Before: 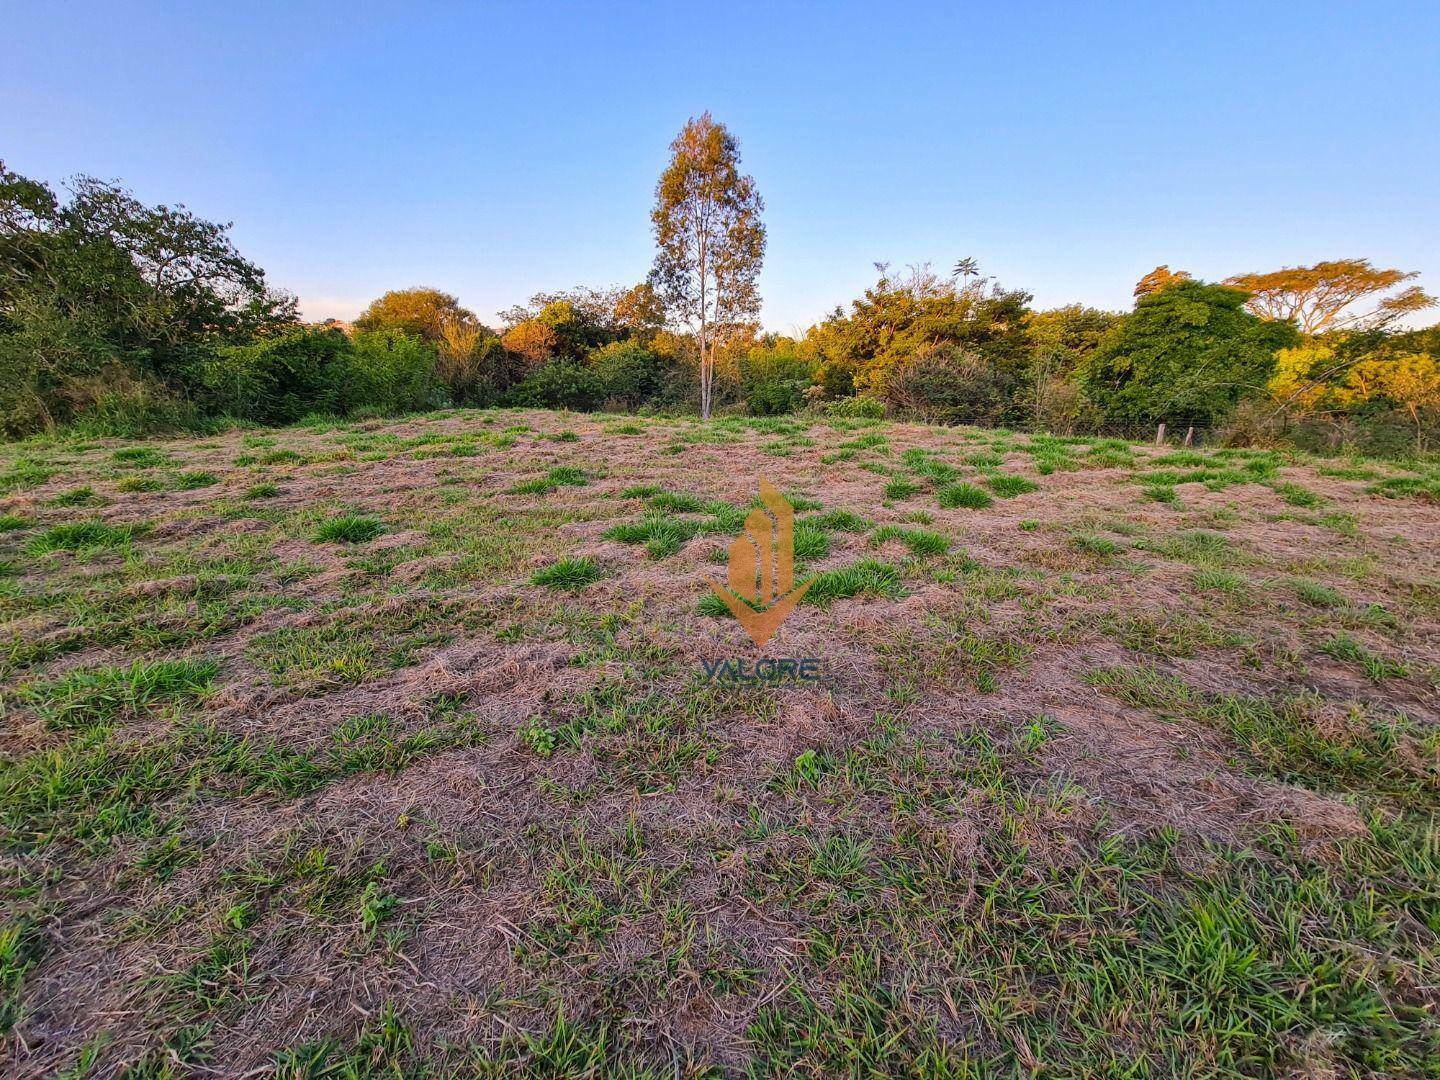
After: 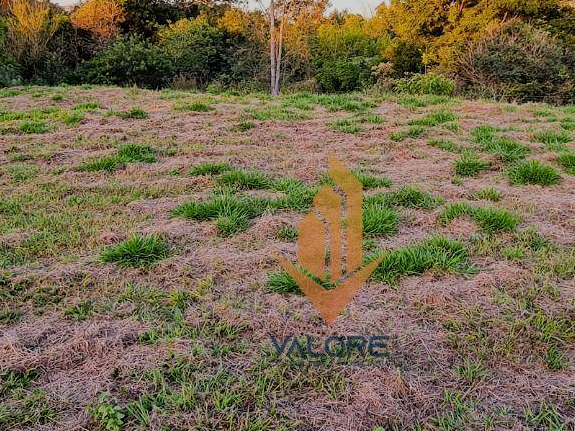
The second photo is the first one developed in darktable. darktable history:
filmic rgb: black relative exposure -7.65 EV, white relative exposure 4.56 EV, hardness 3.61
crop: left 30%, top 30%, right 30%, bottom 30%
